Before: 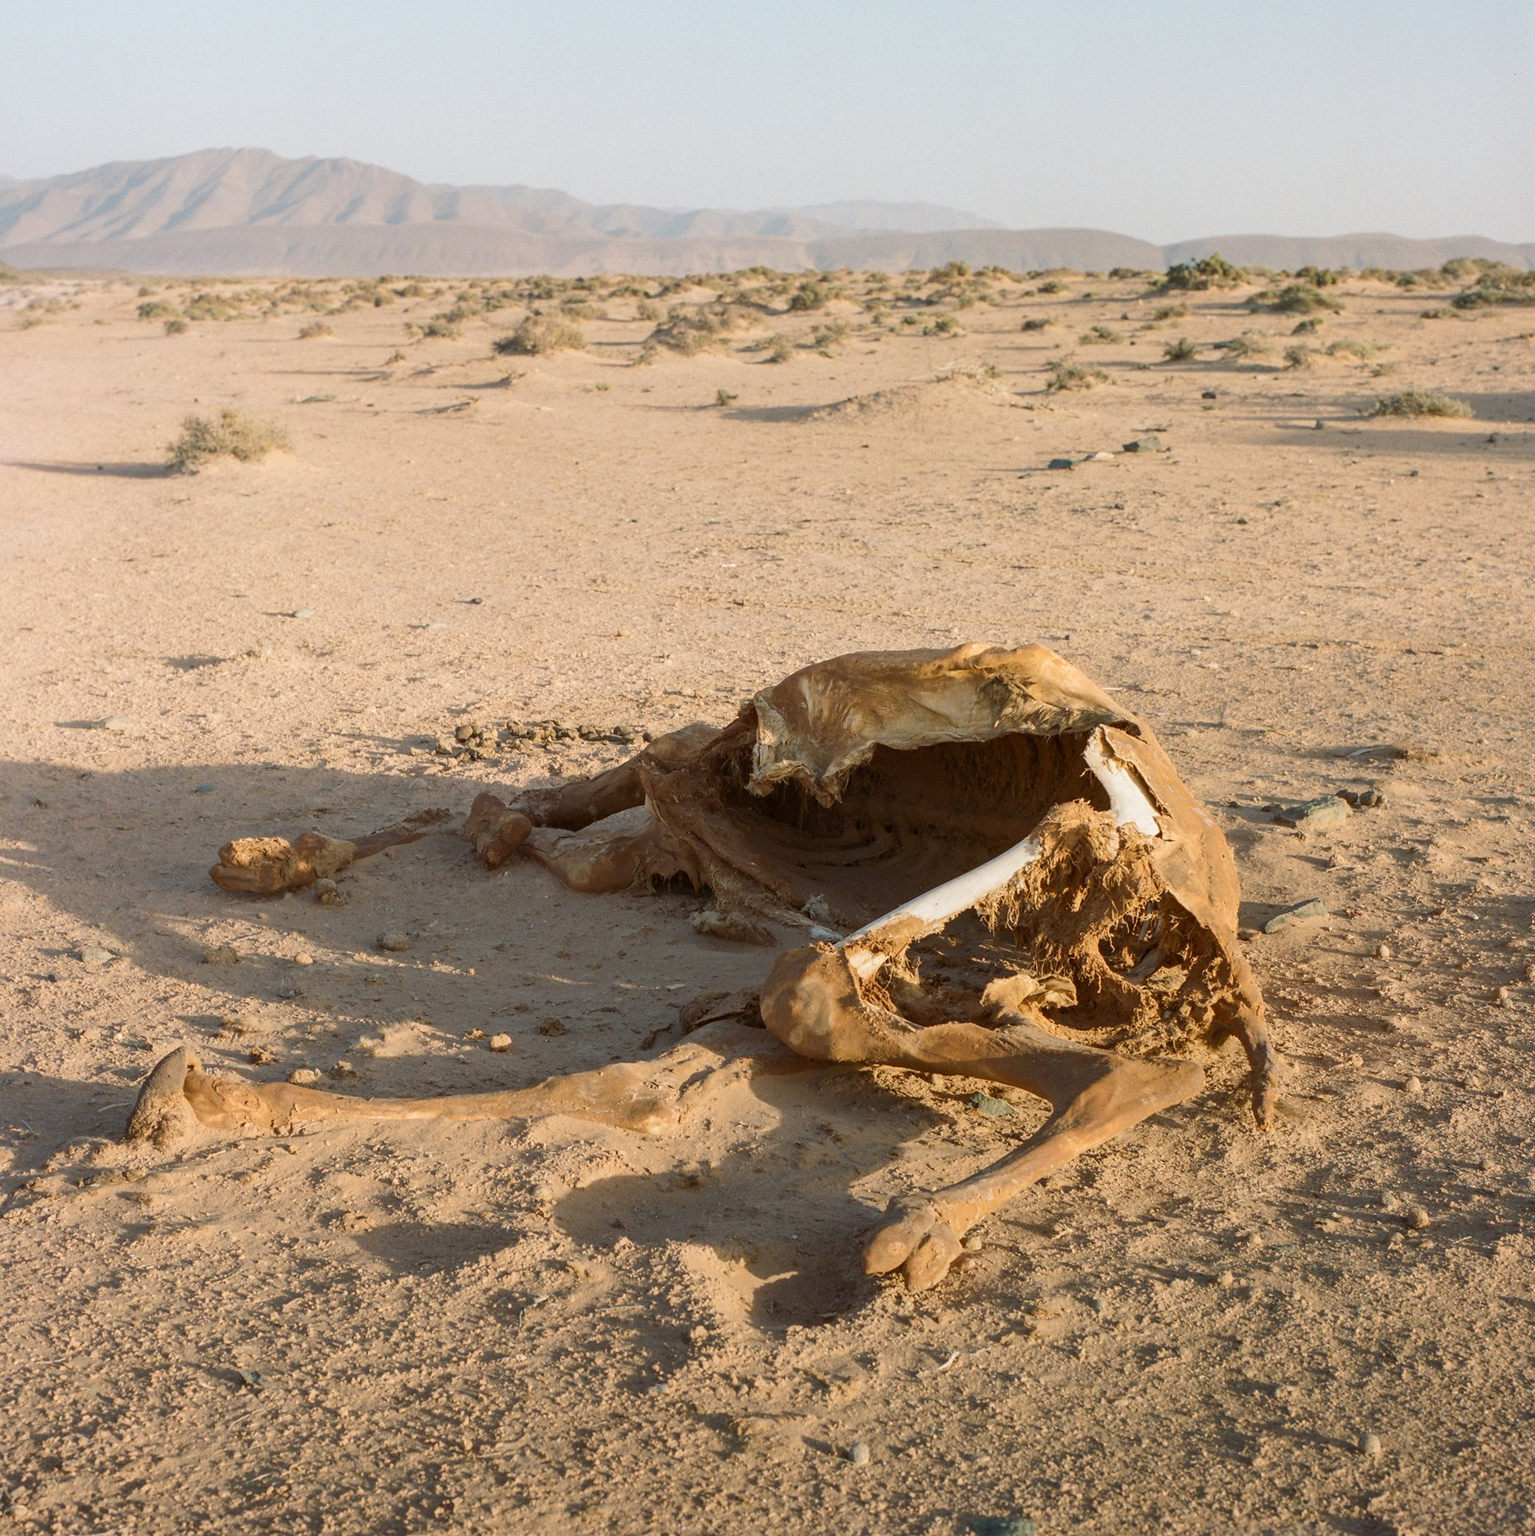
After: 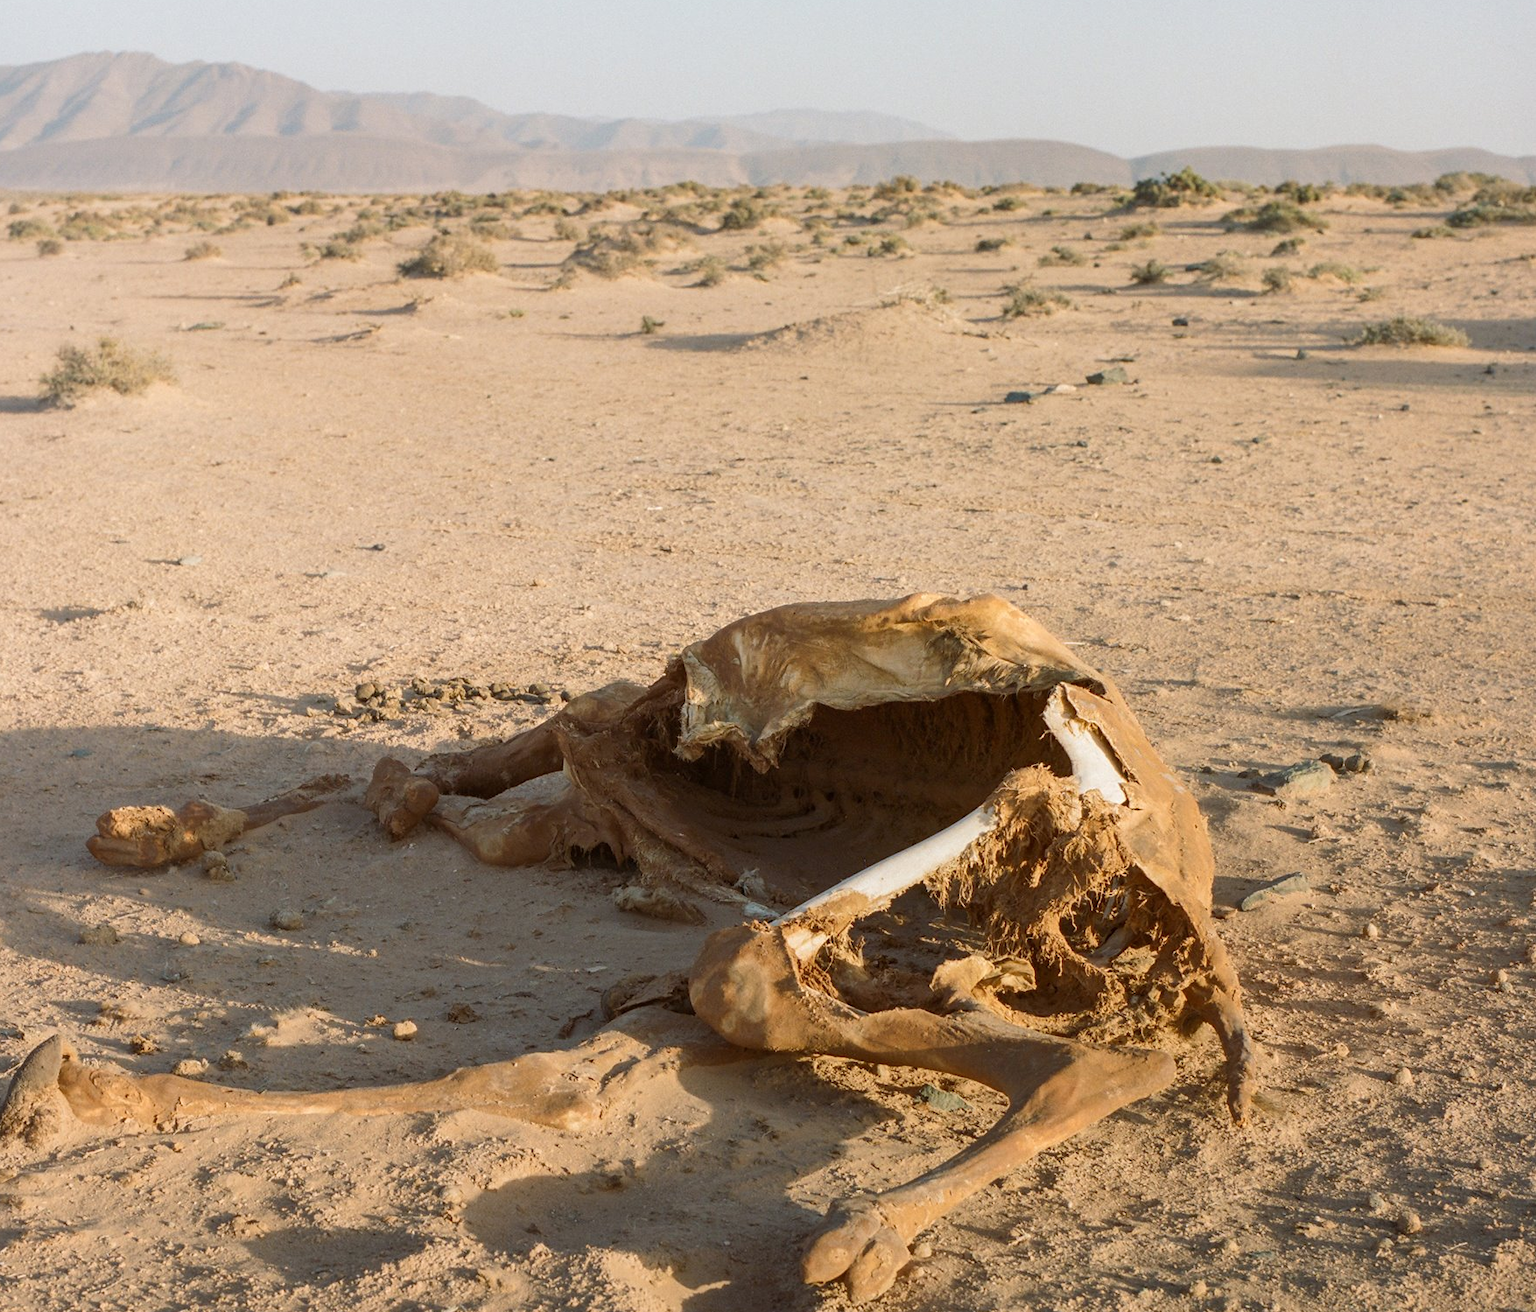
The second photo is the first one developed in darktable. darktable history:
crop: left 8.526%, top 6.598%, bottom 15.262%
